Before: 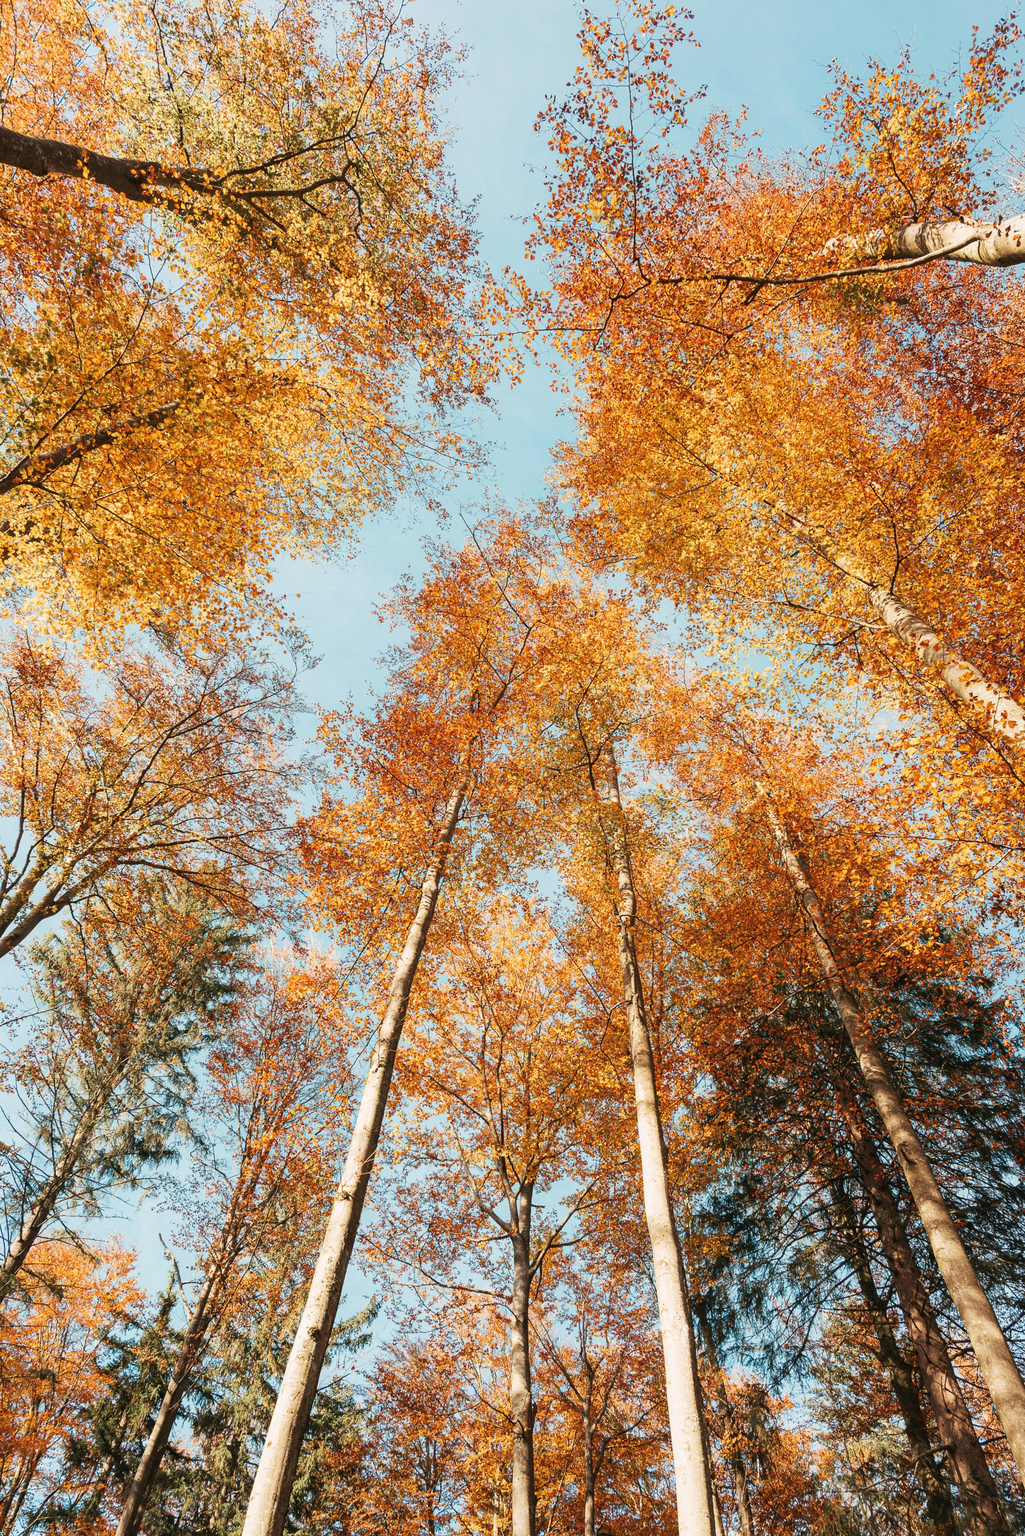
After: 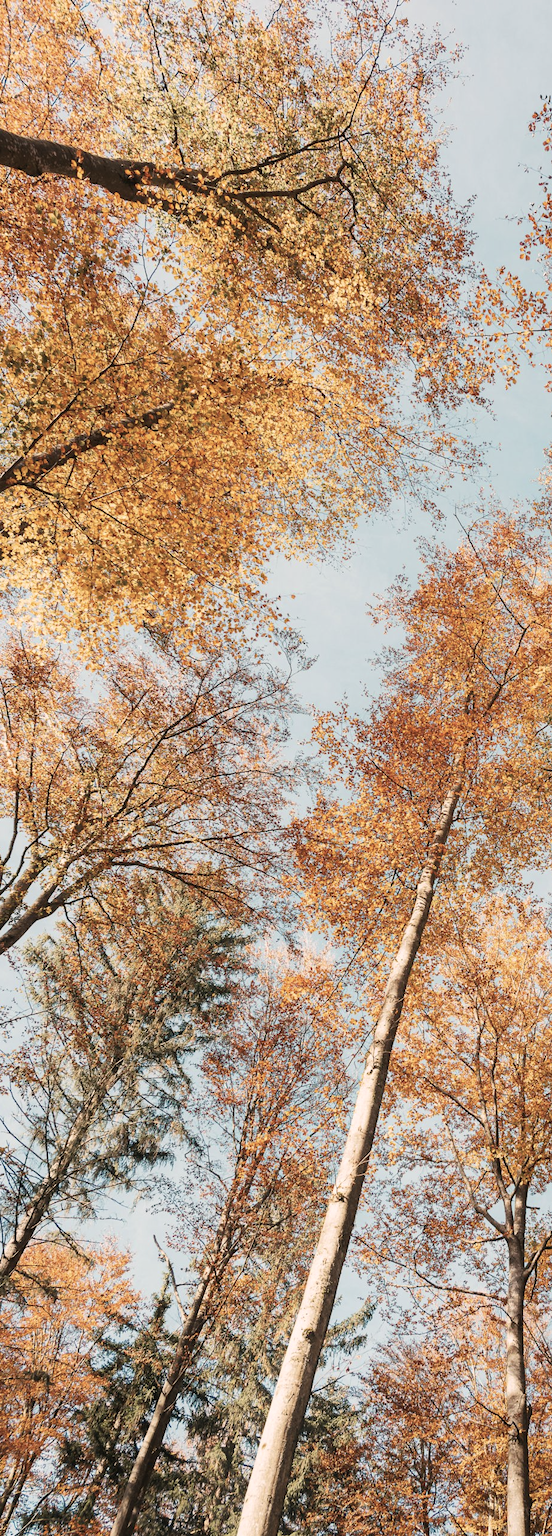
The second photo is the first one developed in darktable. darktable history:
bloom: size 13.65%, threshold 98.39%, strength 4.82%
crop: left 0.587%, right 45.588%, bottom 0.086%
color correction: highlights a* 5.59, highlights b* 5.24, saturation 0.68
